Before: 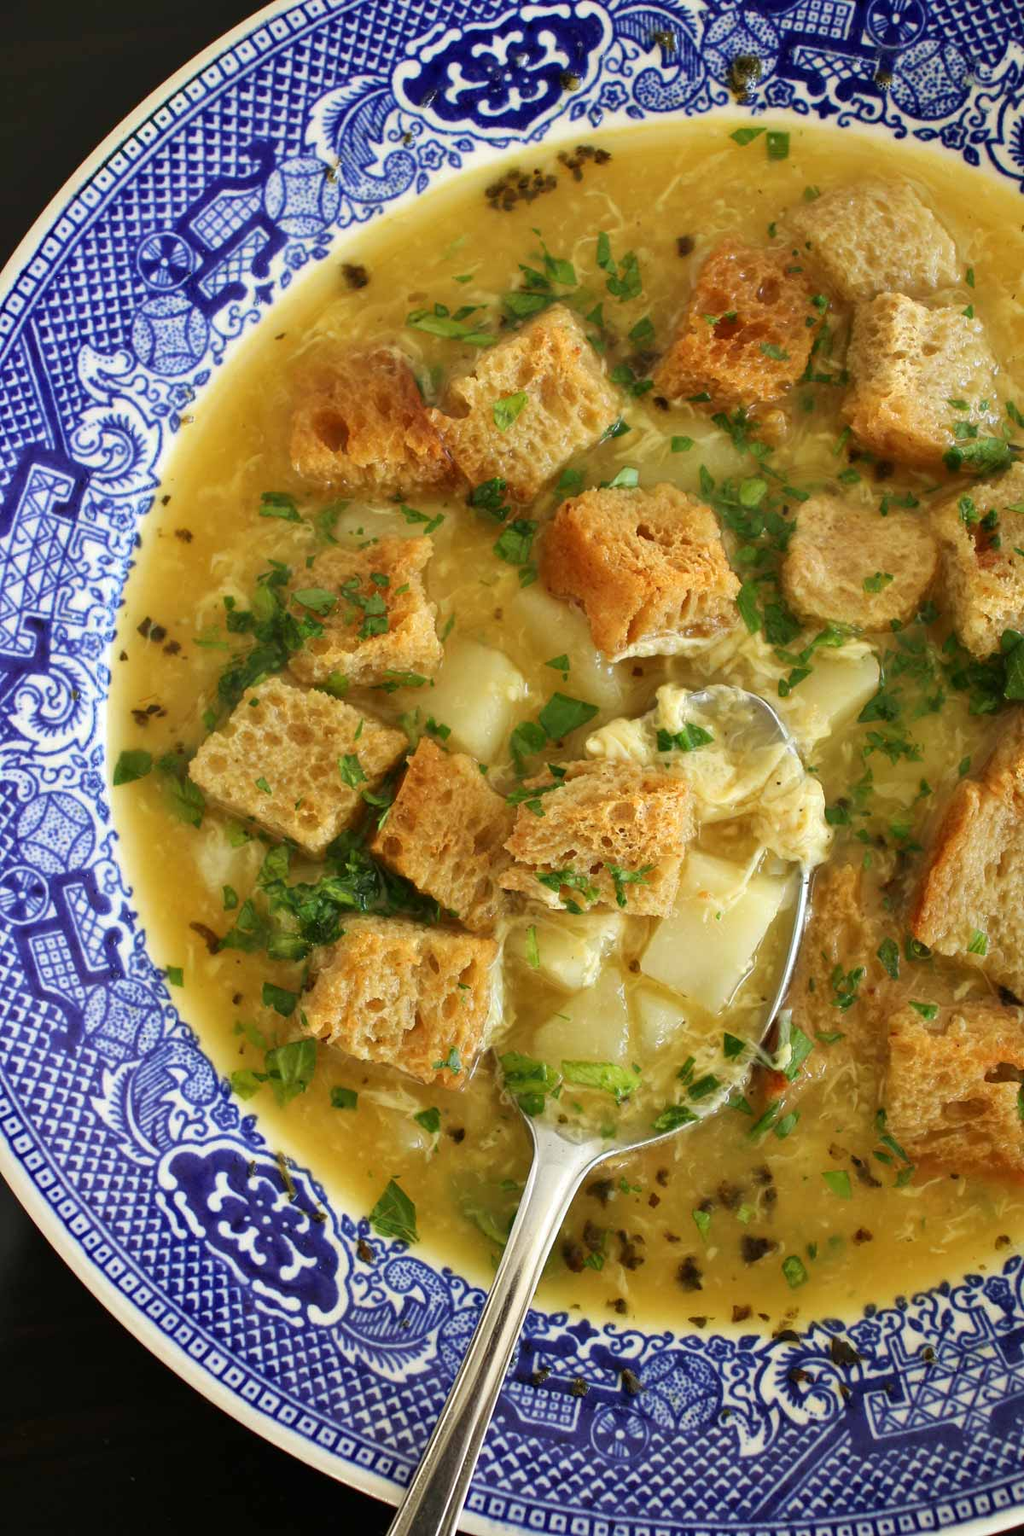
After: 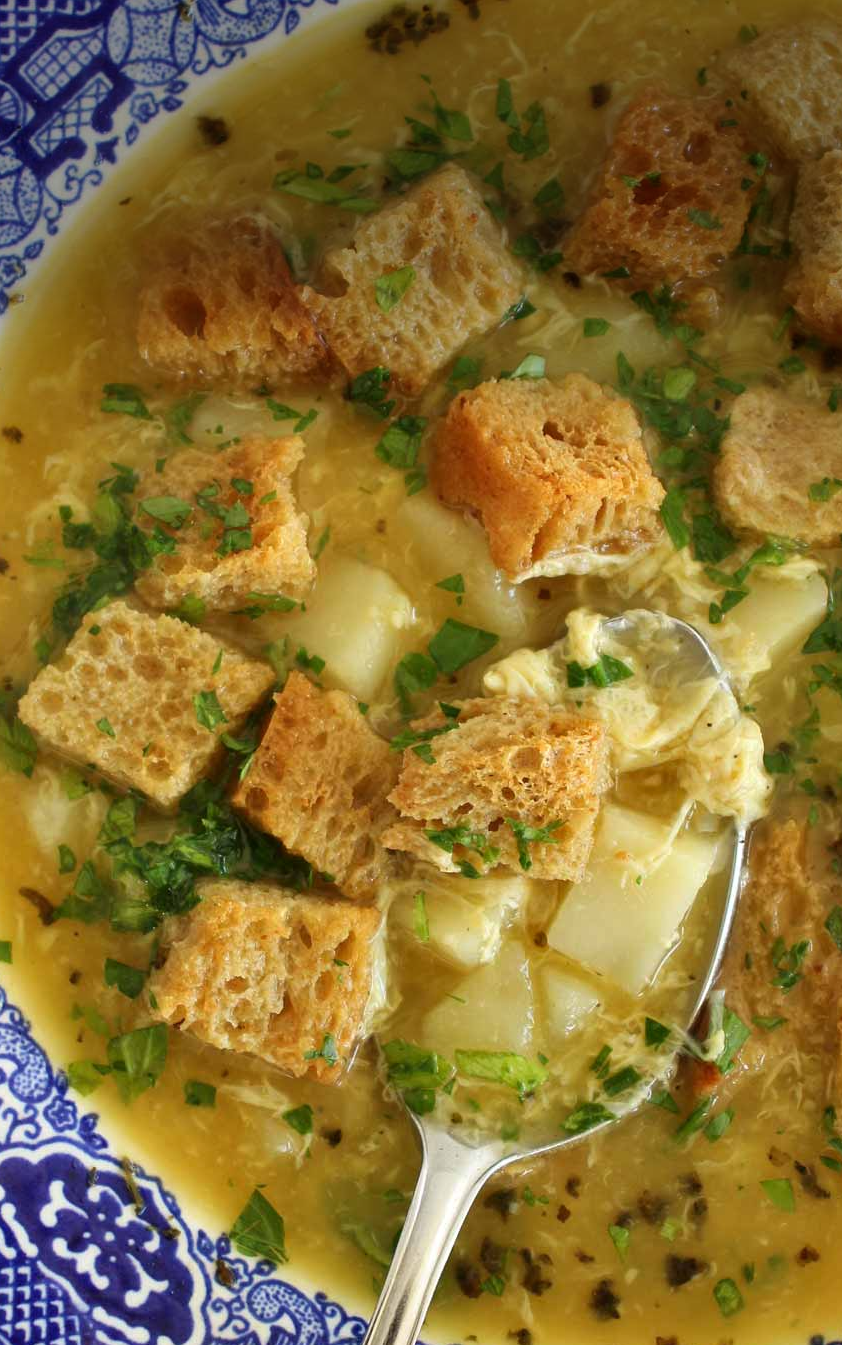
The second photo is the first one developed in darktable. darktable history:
vignetting: fall-off start 100.55%, brightness -0.644, saturation -0.012, center (-0.025, 0.398), width/height ratio 1.305
crop and rotate: left 16.934%, top 10.726%, right 12.873%, bottom 14.497%
shadows and highlights: shadows 47.89, highlights -42.32, soften with gaussian
